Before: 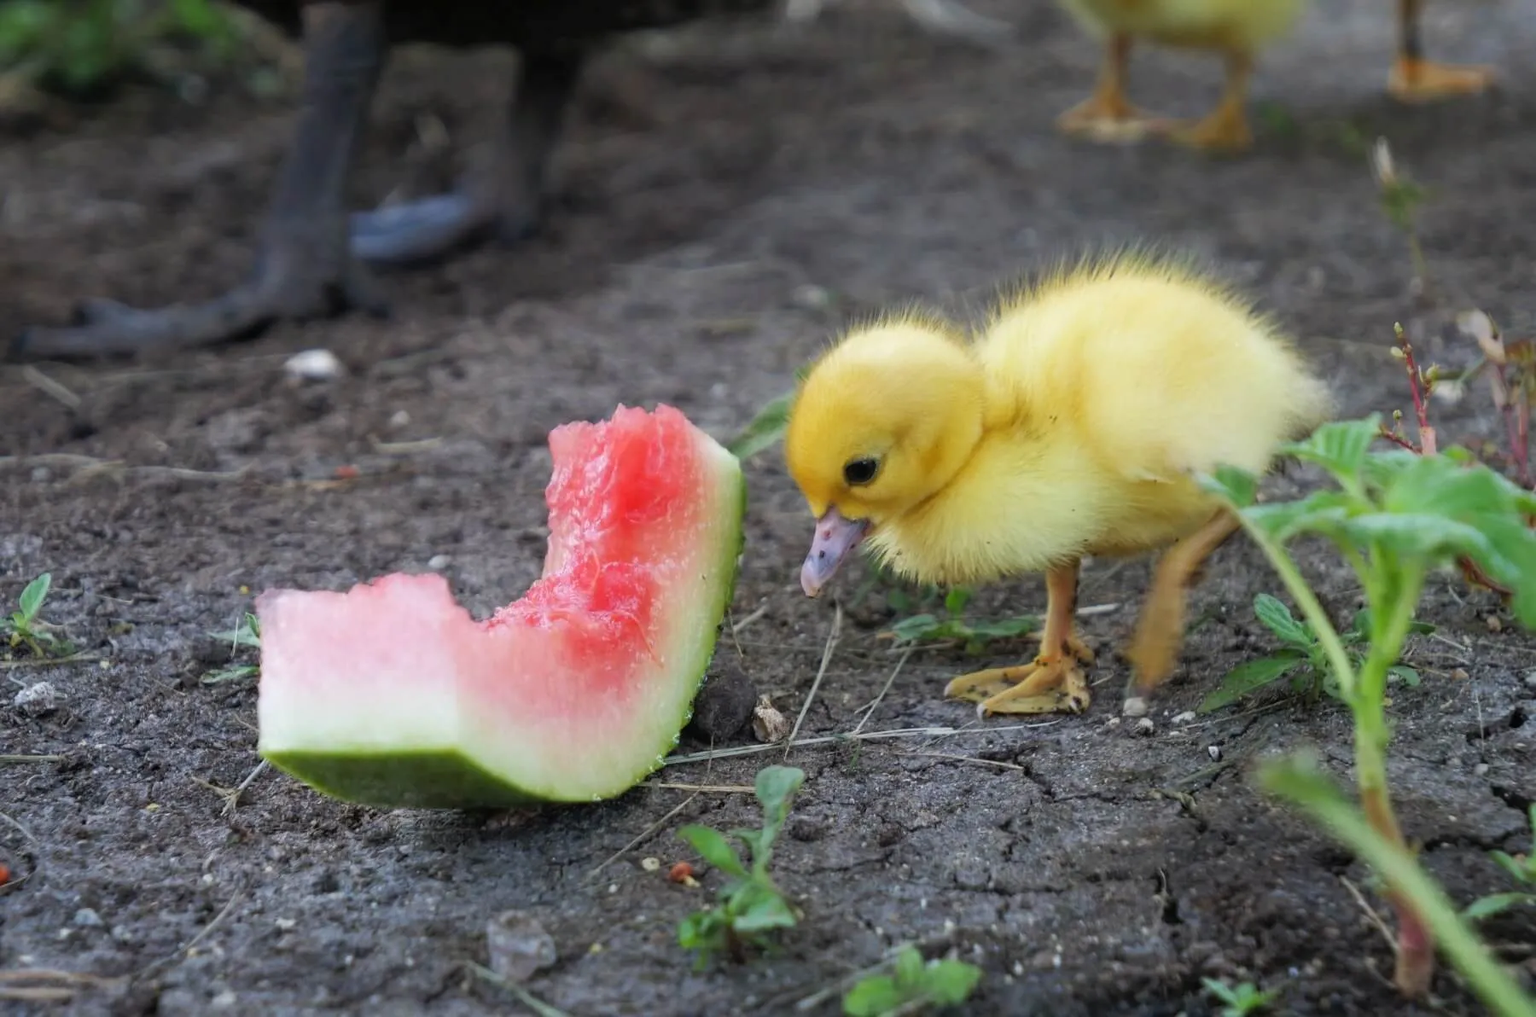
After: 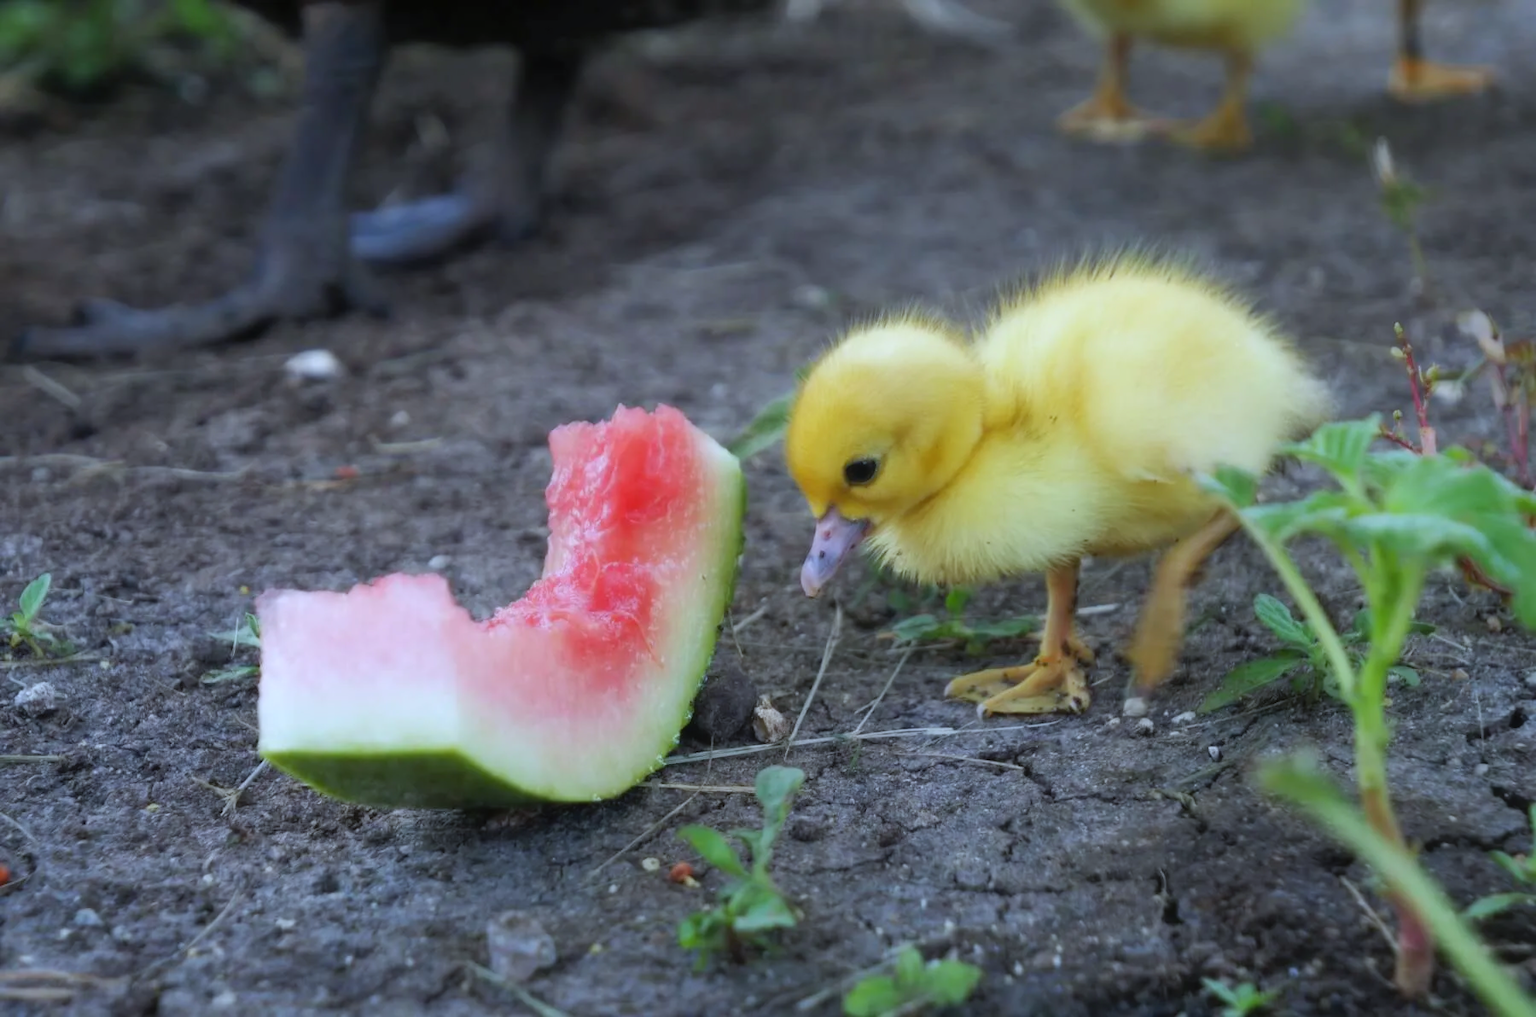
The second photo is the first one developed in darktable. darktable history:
contrast equalizer: octaves 7, y [[0.502, 0.505, 0.512, 0.529, 0.564, 0.588], [0.5 ×6], [0.502, 0.505, 0.512, 0.529, 0.564, 0.588], [0, 0.001, 0.001, 0.004, 0.008, 0.011], [0, 0.001, 0.001, 0.004, 0.008, 0.011]], mix -1
white balance: red 0.924, blue 1.095
